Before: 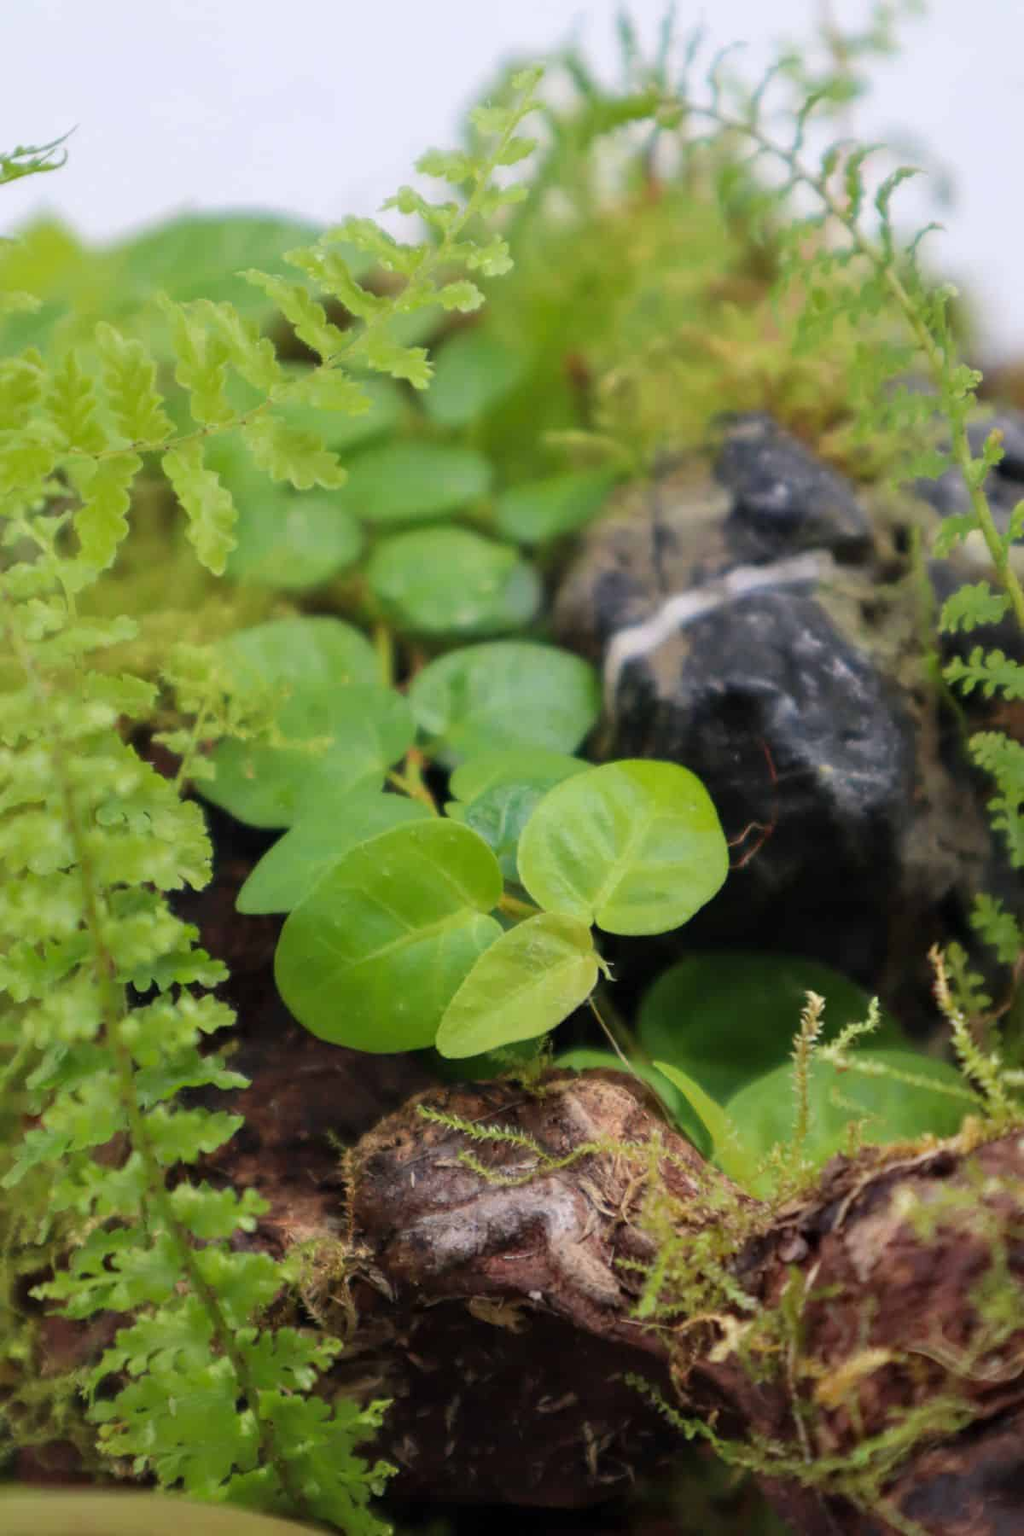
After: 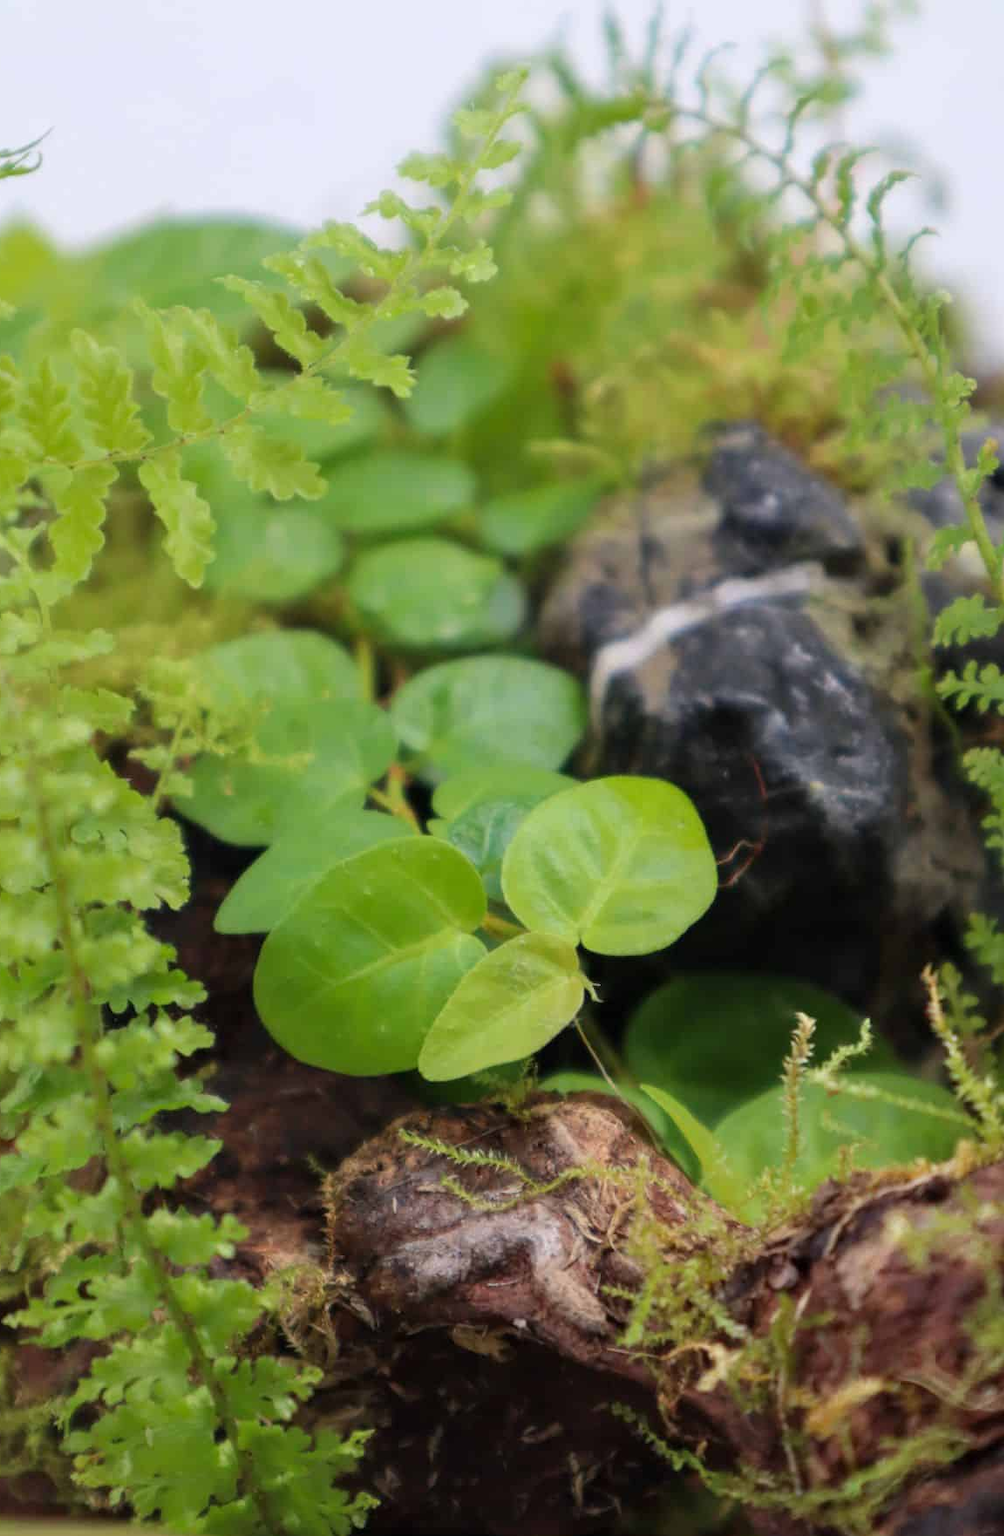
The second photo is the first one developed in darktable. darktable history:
crop and rotate: left 2.658%, right 1.267%, bottom 2.096%
